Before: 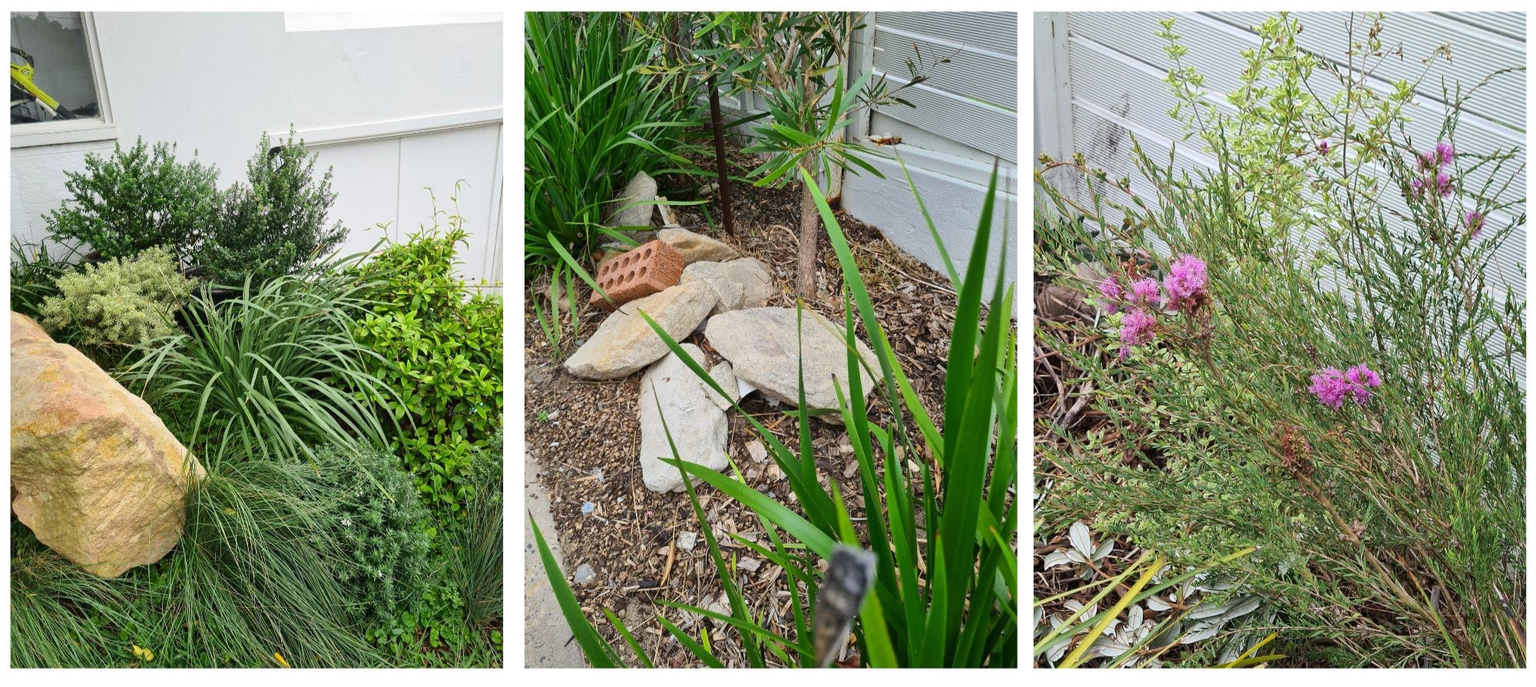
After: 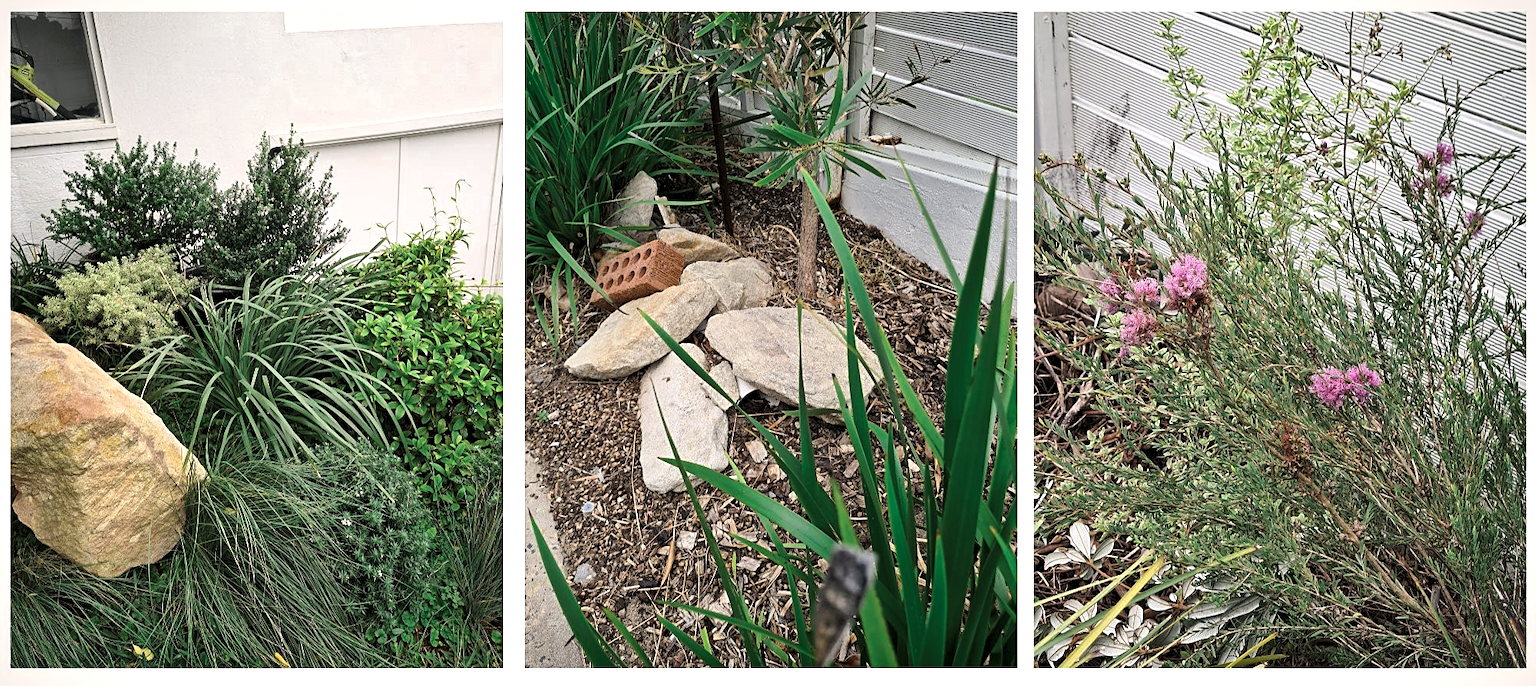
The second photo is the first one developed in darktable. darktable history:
color zones: curves: ch0 [(0, 0.5) (0.125, 0.4) (0.25, 0.5) (0.375, 0.4) (0.5, 0.4) (0.625, 0.35) (0.75, 0.35) (0.875, 0.5)]; ch1 [(0, 0.35) (0.125, 0.45) (0.25, 0.35) (0.375, 0.35) (0.5, 0.35) (0.625, 0.35) (0.75, 0.45) (0.875, 0.35)]; ch2 [(0, 0.6) (0.125, 0.5) (0.25, 0.5) (0.375, 0.6) (0.5, 0.6) (0.625, 0.5) (0.75, 0.5) (0.875, 0.5)]
levels: levels [0.052, 0.496, 0.908]
shadows and highlights: shadows 35, highlights -35, soften with gaussian
sharpen: on, module defaults
color correction: highlights a* 3.84, highlights b* 5.07
vignetting: fall-off start 91%, fall-off radius 39.39%, brightness -0.182, saturation -0.3, width/height ratio 1.219, shape 1.3, dithering 8-bit output, unbound false
